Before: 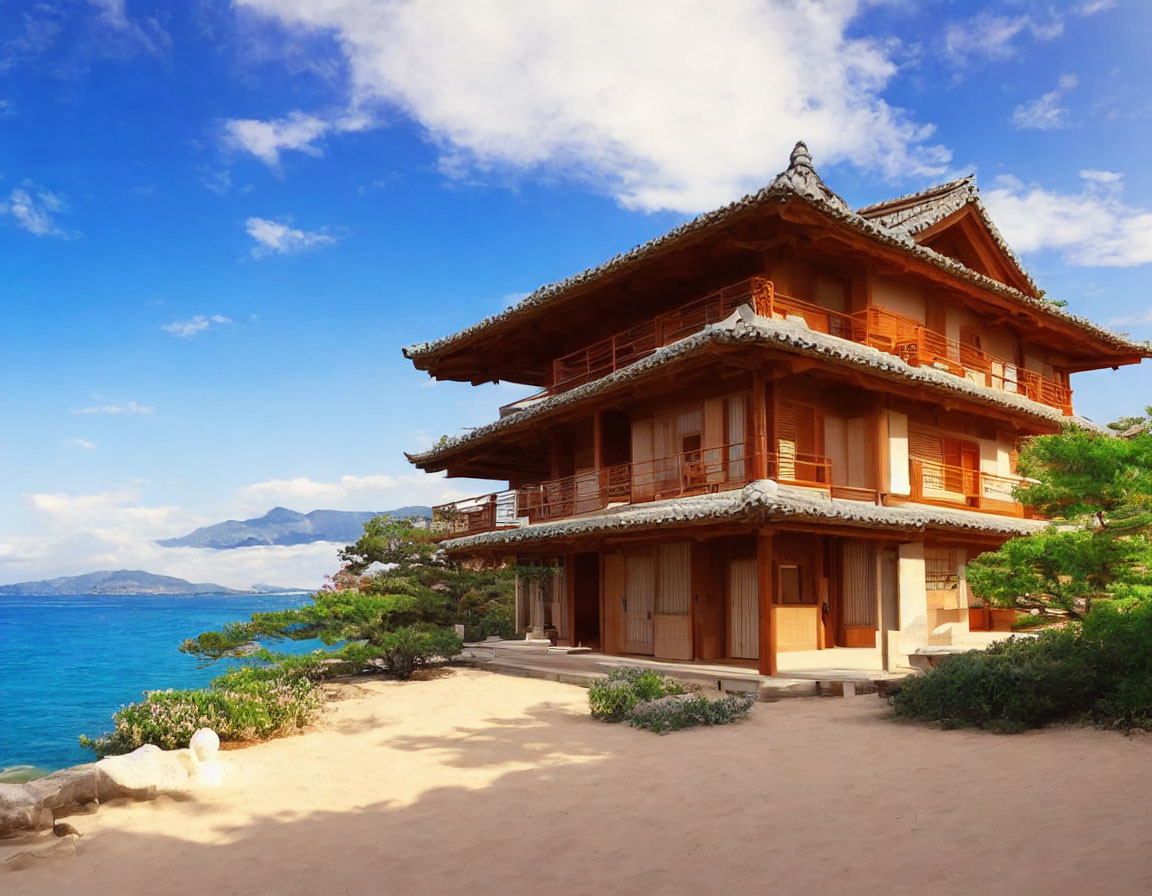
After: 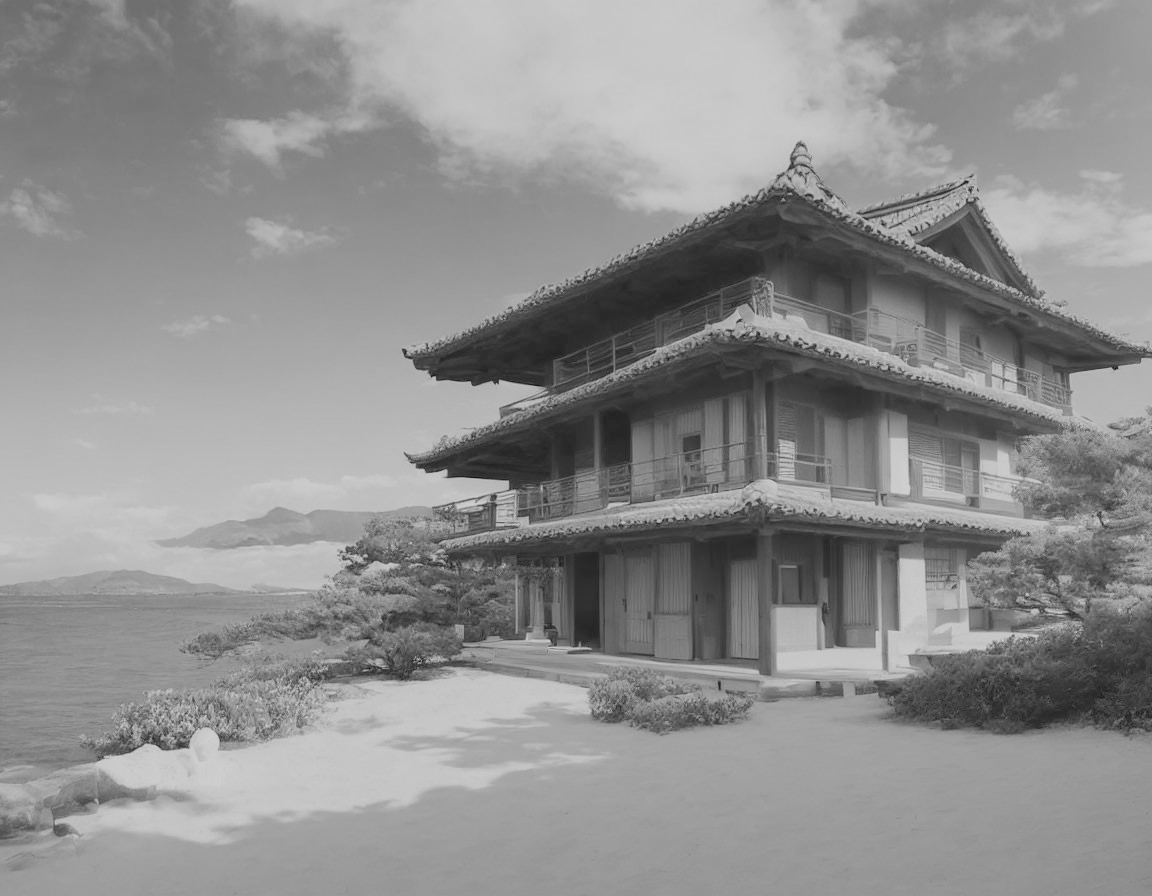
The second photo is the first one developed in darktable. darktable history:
color zones: curves: ch1 [(0, -0.394) (0.143, -0.394) (0.286, -0.394) (0.429, -0.392) (0.571, -0.391) (0.714, -0.391) (0.857, -0.391) (1, -0.394)]
contrast brightness saturation: contrast 0.034, brightness 0.061, saturation 0.122
color balance rgb: linear chroma grading › global chroma 8.958%, perceptual saturation grading › global saturation 18.039%, perceptual brilliance grading › mid-tones 9.136%, perceptual brilliance grading › shadows 15.769%, contrast -29.948%
